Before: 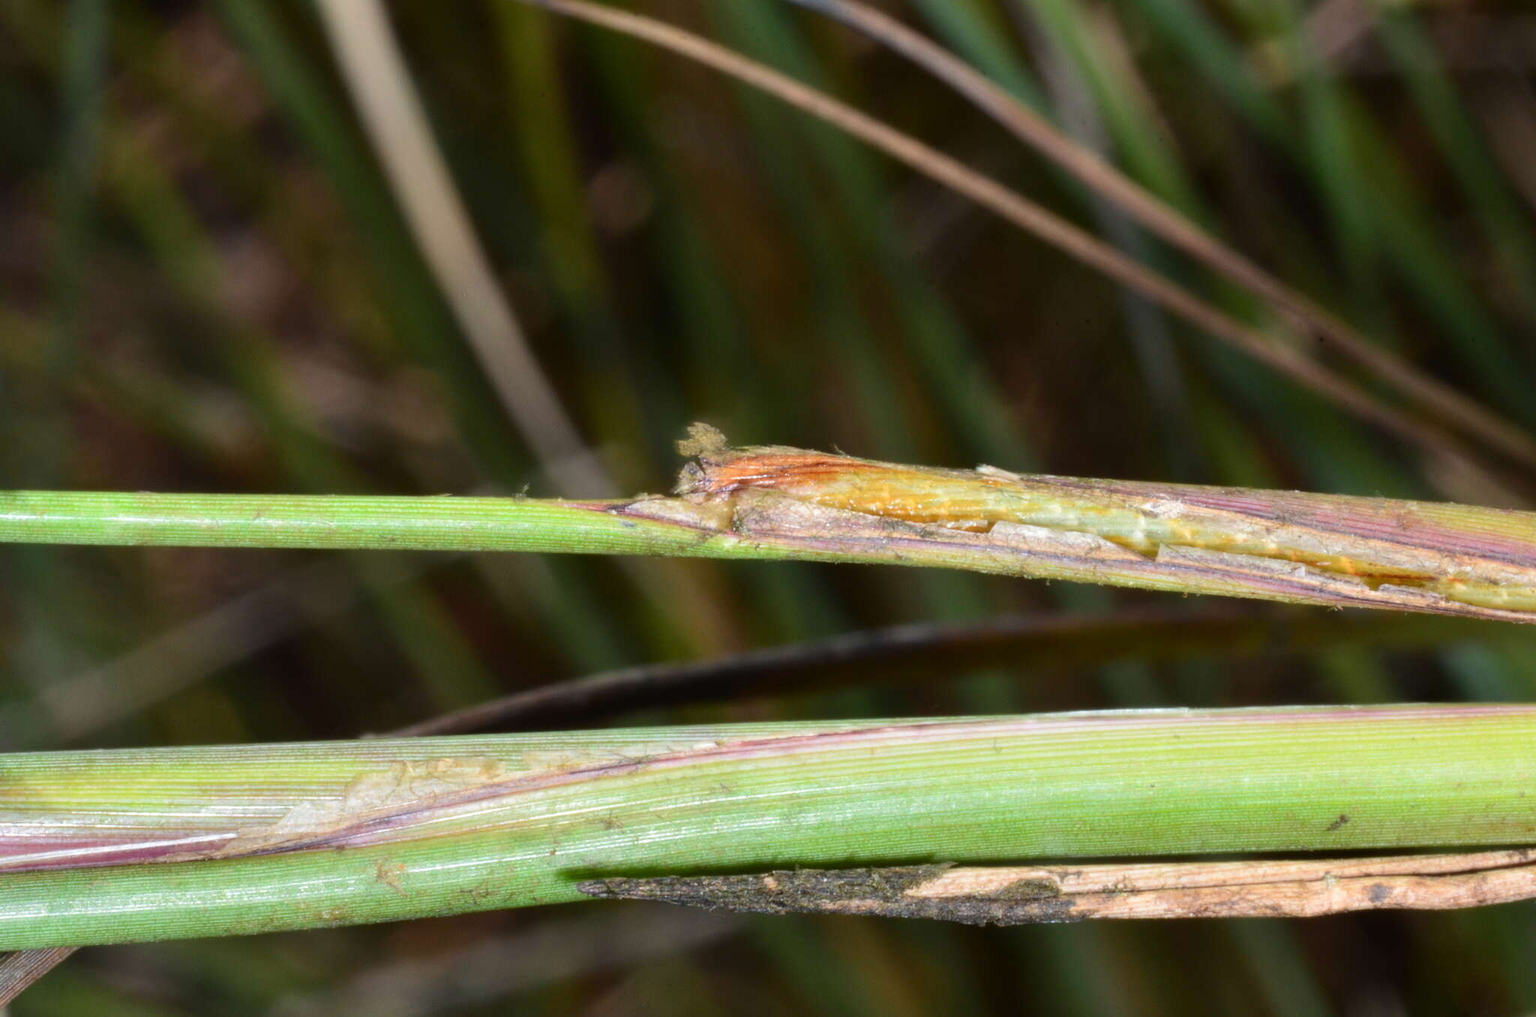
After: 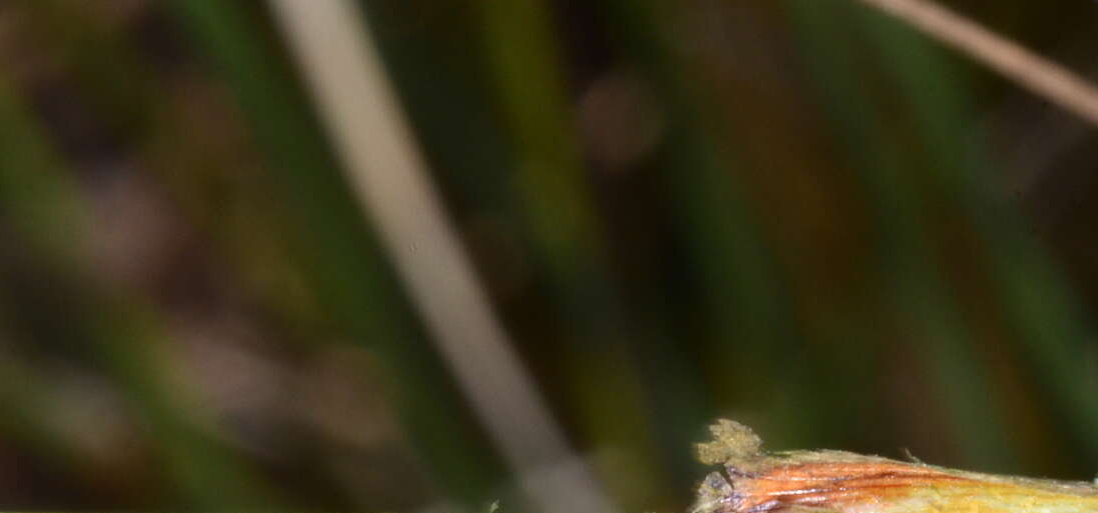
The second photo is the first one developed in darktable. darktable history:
crop: left 10.121%, top 10.631%, right 36.218%, bottom 51.526%
tone equalizer: on, module defaults
